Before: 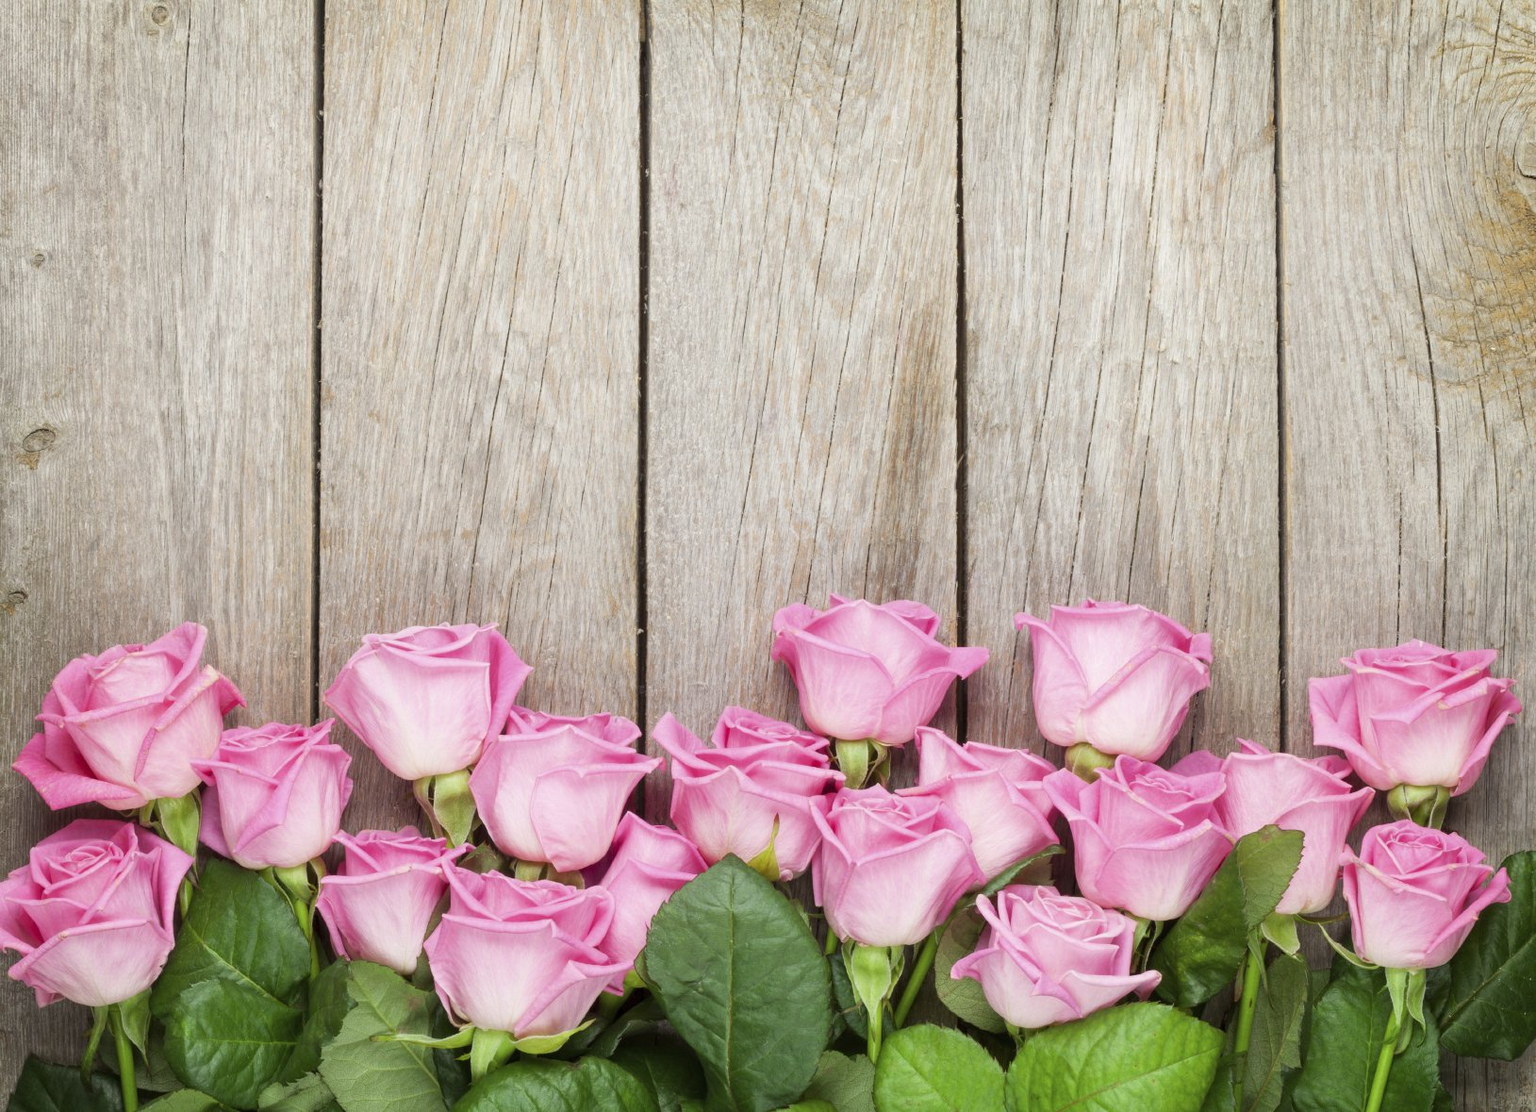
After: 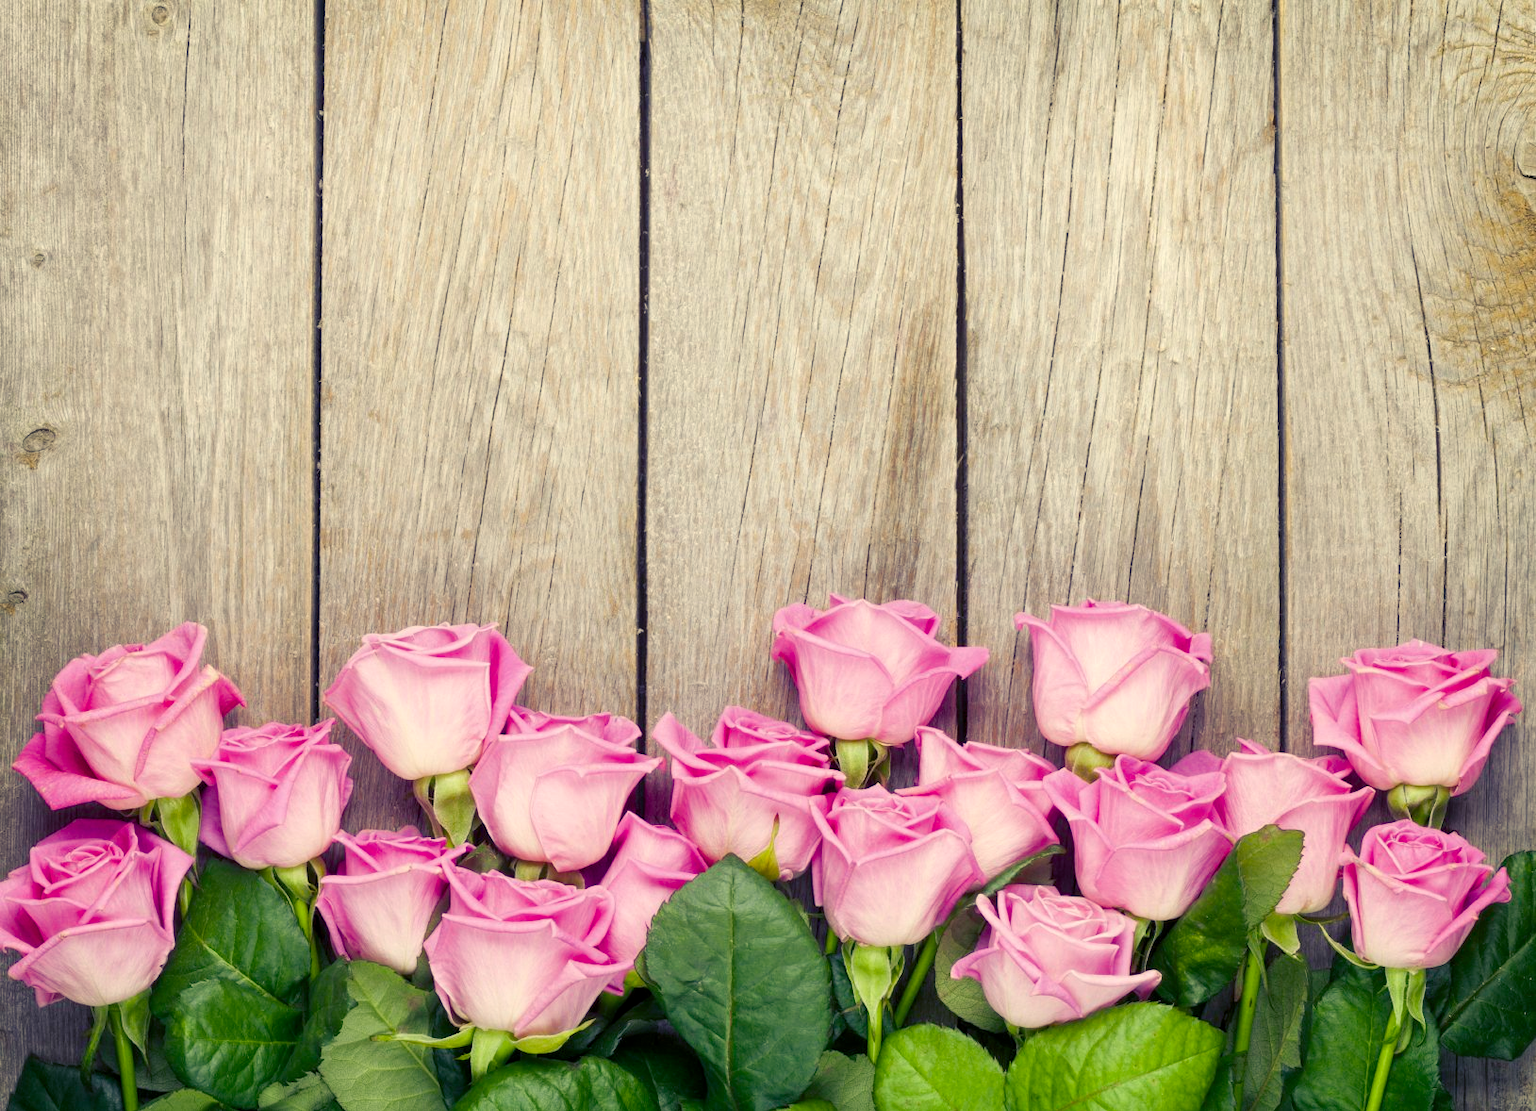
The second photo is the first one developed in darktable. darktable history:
color balance rgb: shadows lift › luminance -28.76%, shadows lift › chroma 15%, shadows lift › hue 270°, power › chroma 1%, power › hue 255°, highlights gain › luminance 7.14%, highlights gain › chroma 2%, highlights gain › hue 90°, global offset › luminance -0.29%, global offset › hue 260°, perceptual saturation grading › global saturation 20%, perceptual saturation grading › highlights -13.92%, perceptual saturation grading › shadows 50%
white balance: red 1.029, blue 0.92
